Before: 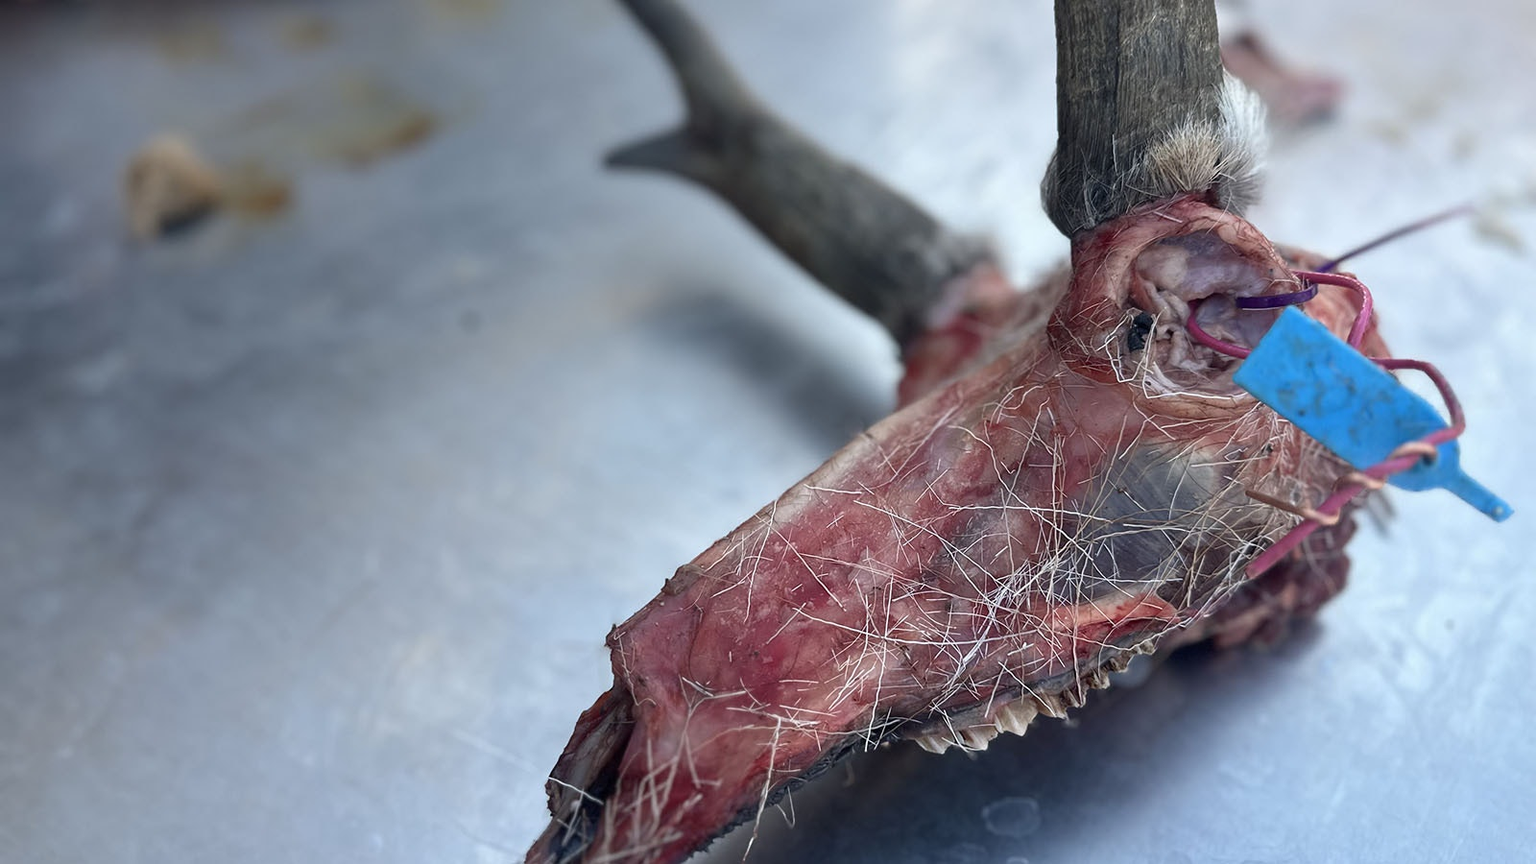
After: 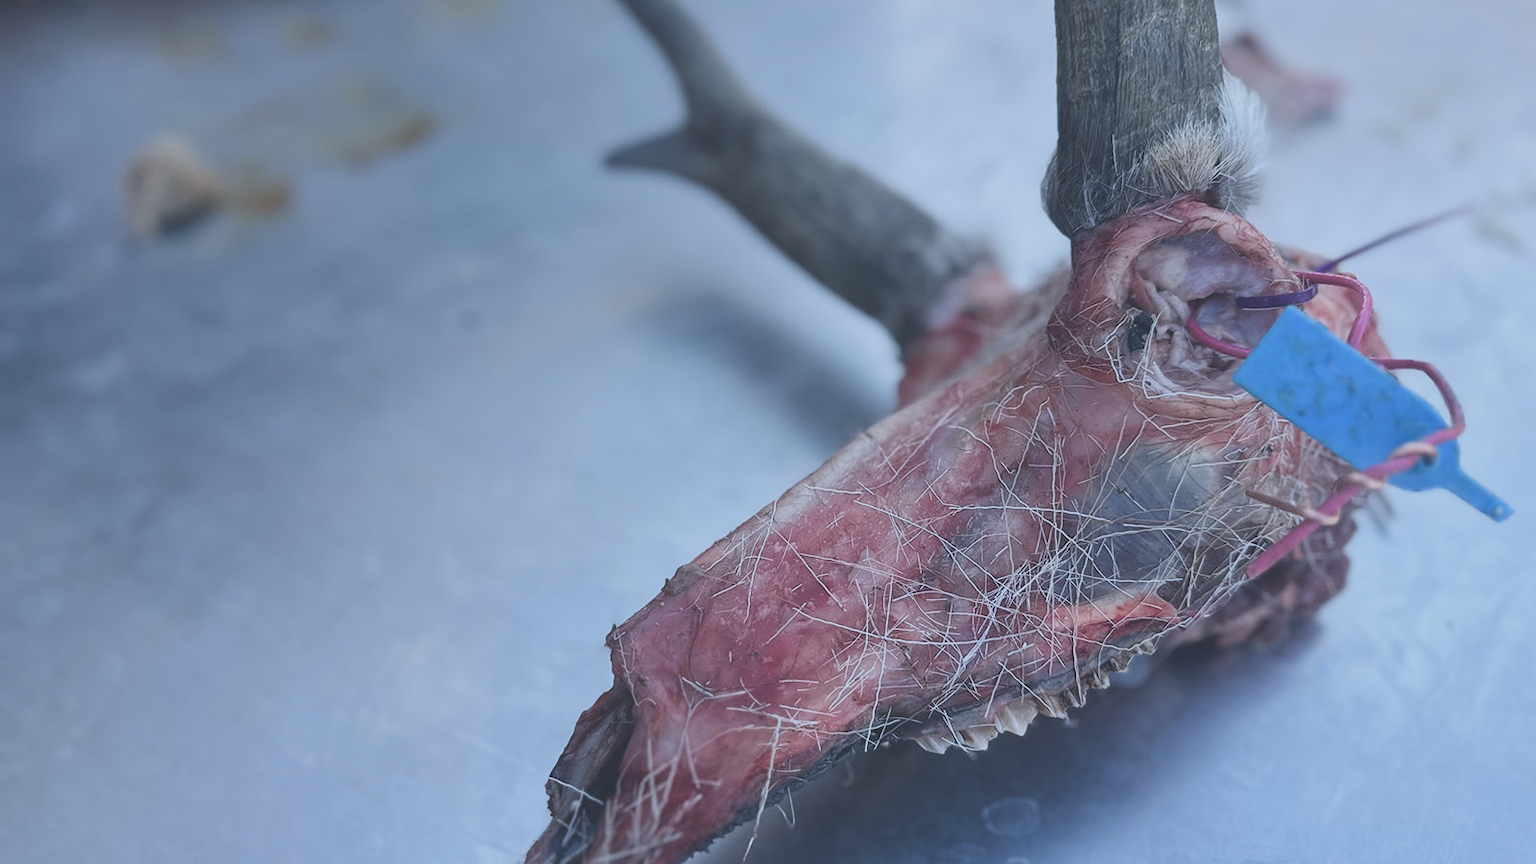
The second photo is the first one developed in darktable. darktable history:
color calibration: x 0.382, y 0.391, temperature 4088.68 K
filmic rgb: black relative exposure -7.65 EV, white relative exposure 4.56 EV, hardness 3.61
exposure: black level correction -0.04, exposure 0.061 EV, compensate highlight preservation false
